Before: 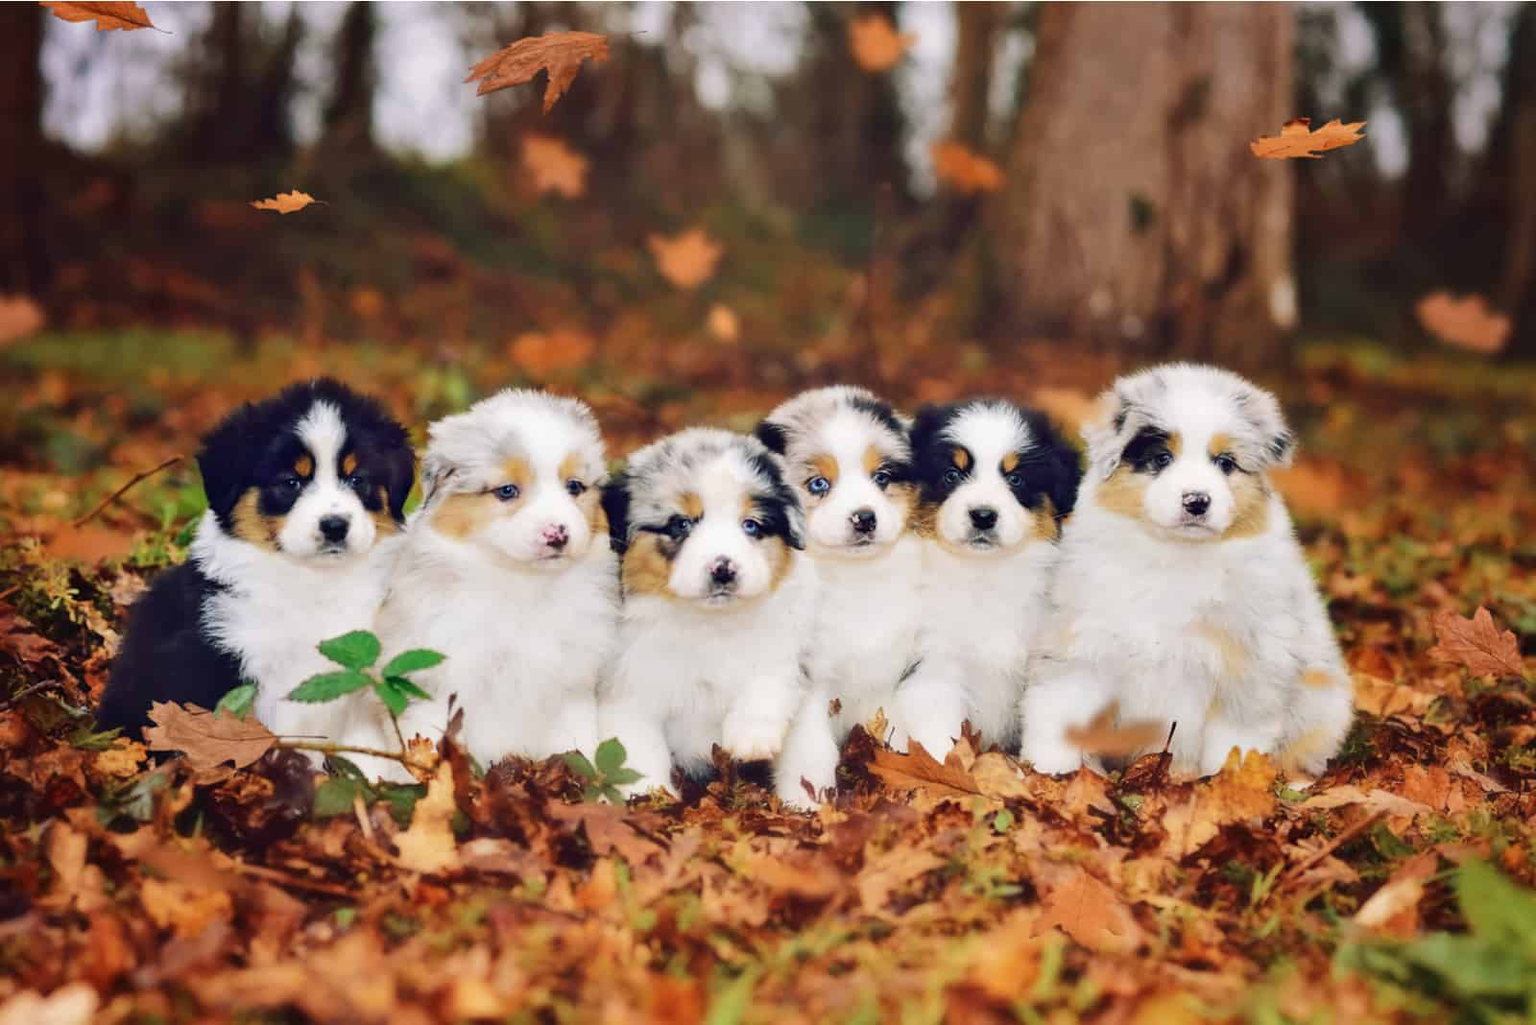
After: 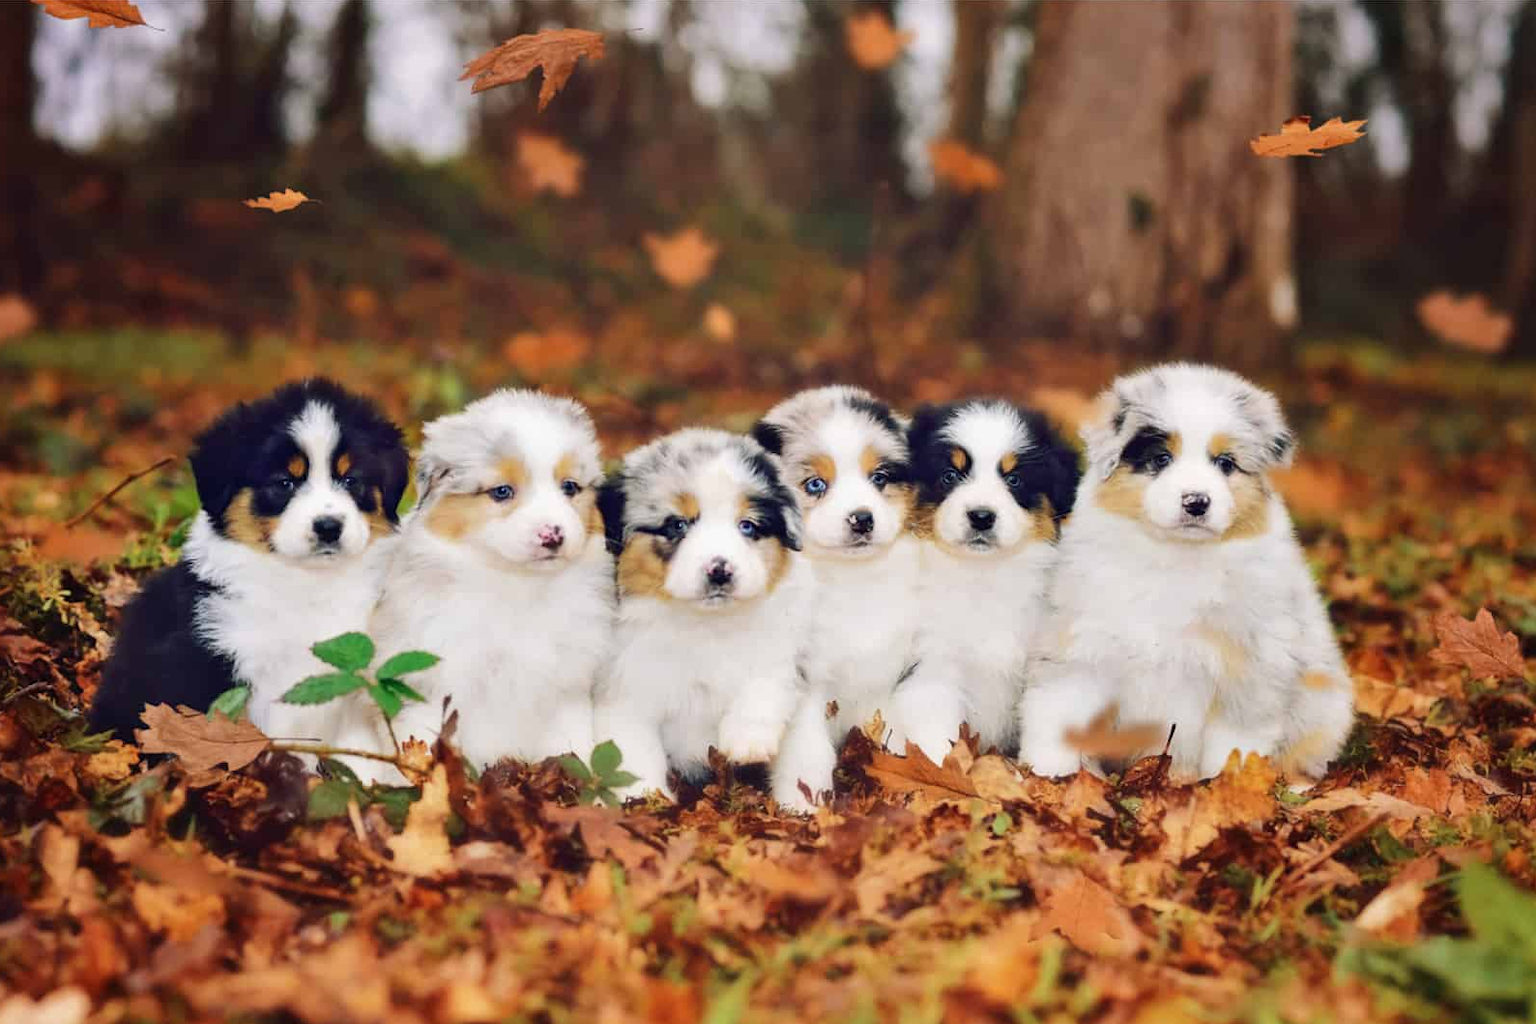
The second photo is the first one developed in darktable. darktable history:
crop and rotate: left 0.67%, top 0.333%, bottom 0.34%
